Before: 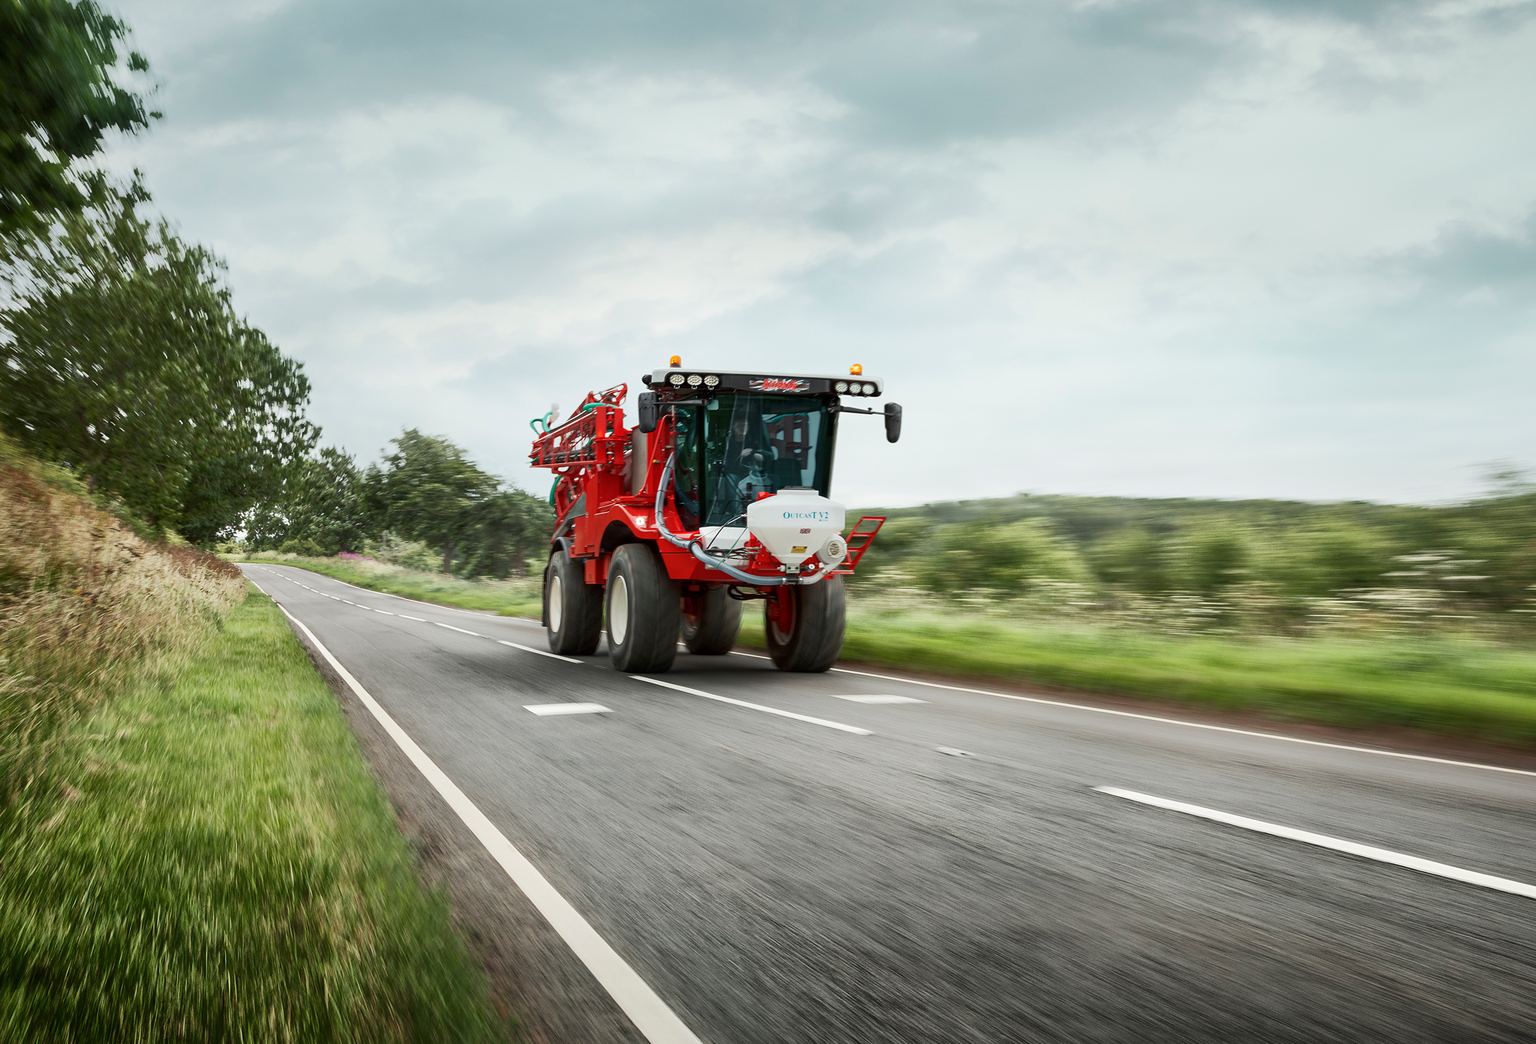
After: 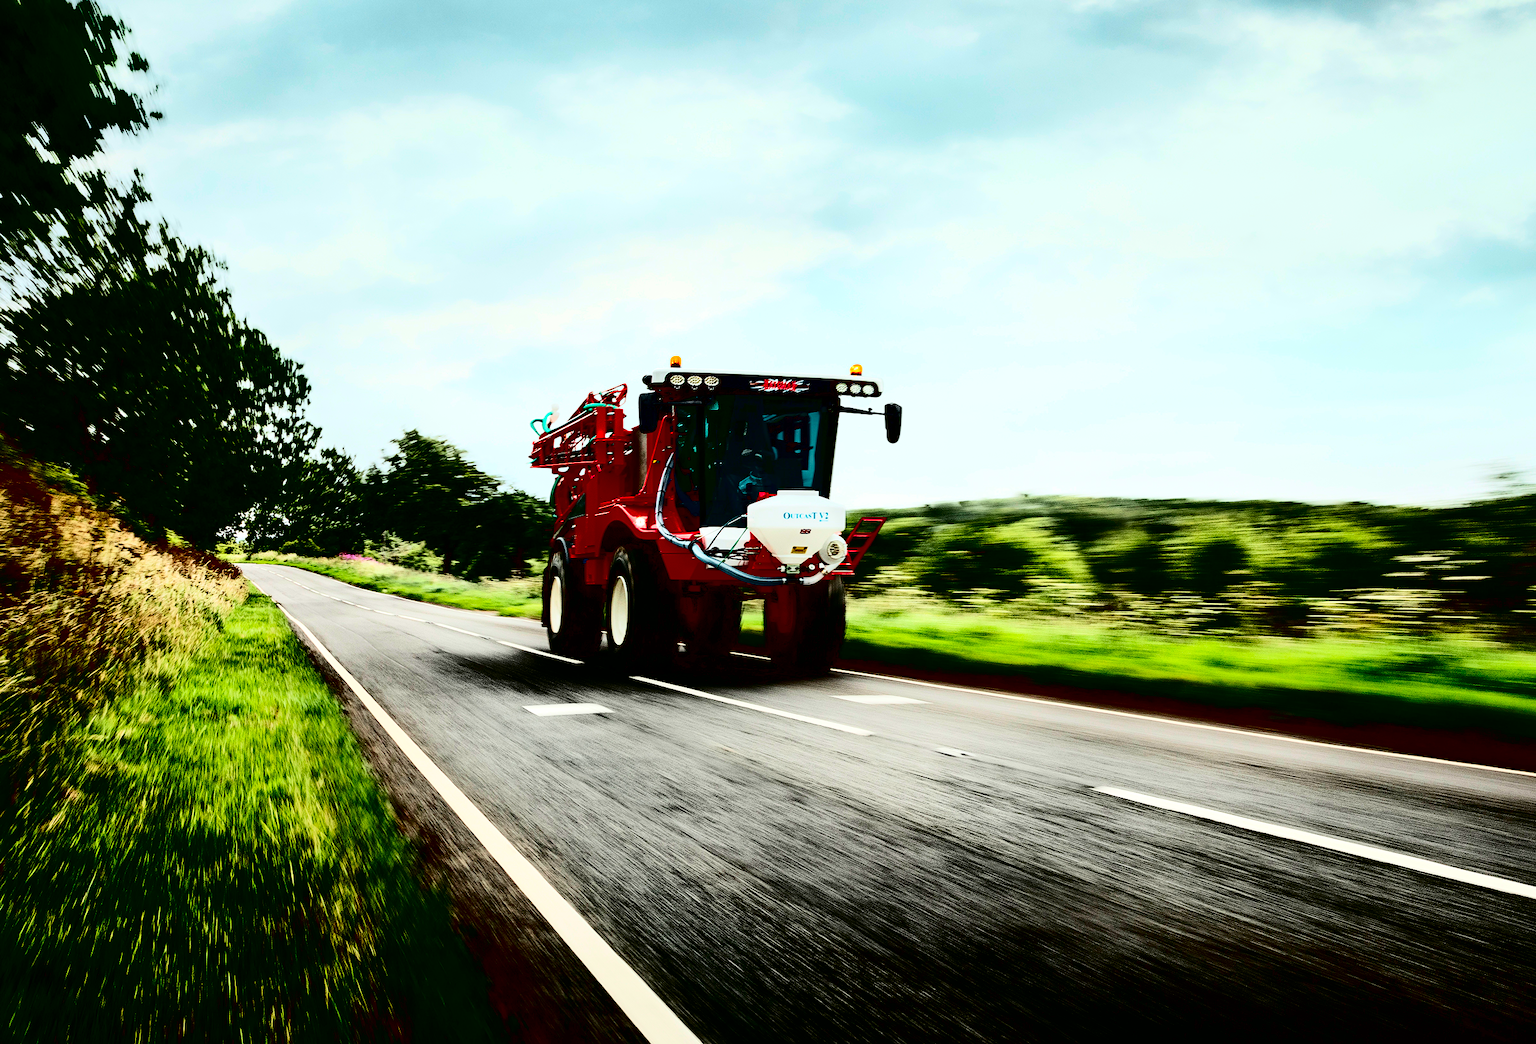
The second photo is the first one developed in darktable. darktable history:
contrast brightness saturation: contrast 0.765, brightness -0.999, saturation 0.984
exposure: exposure 0.153 EV, compensate highlight preservation false
